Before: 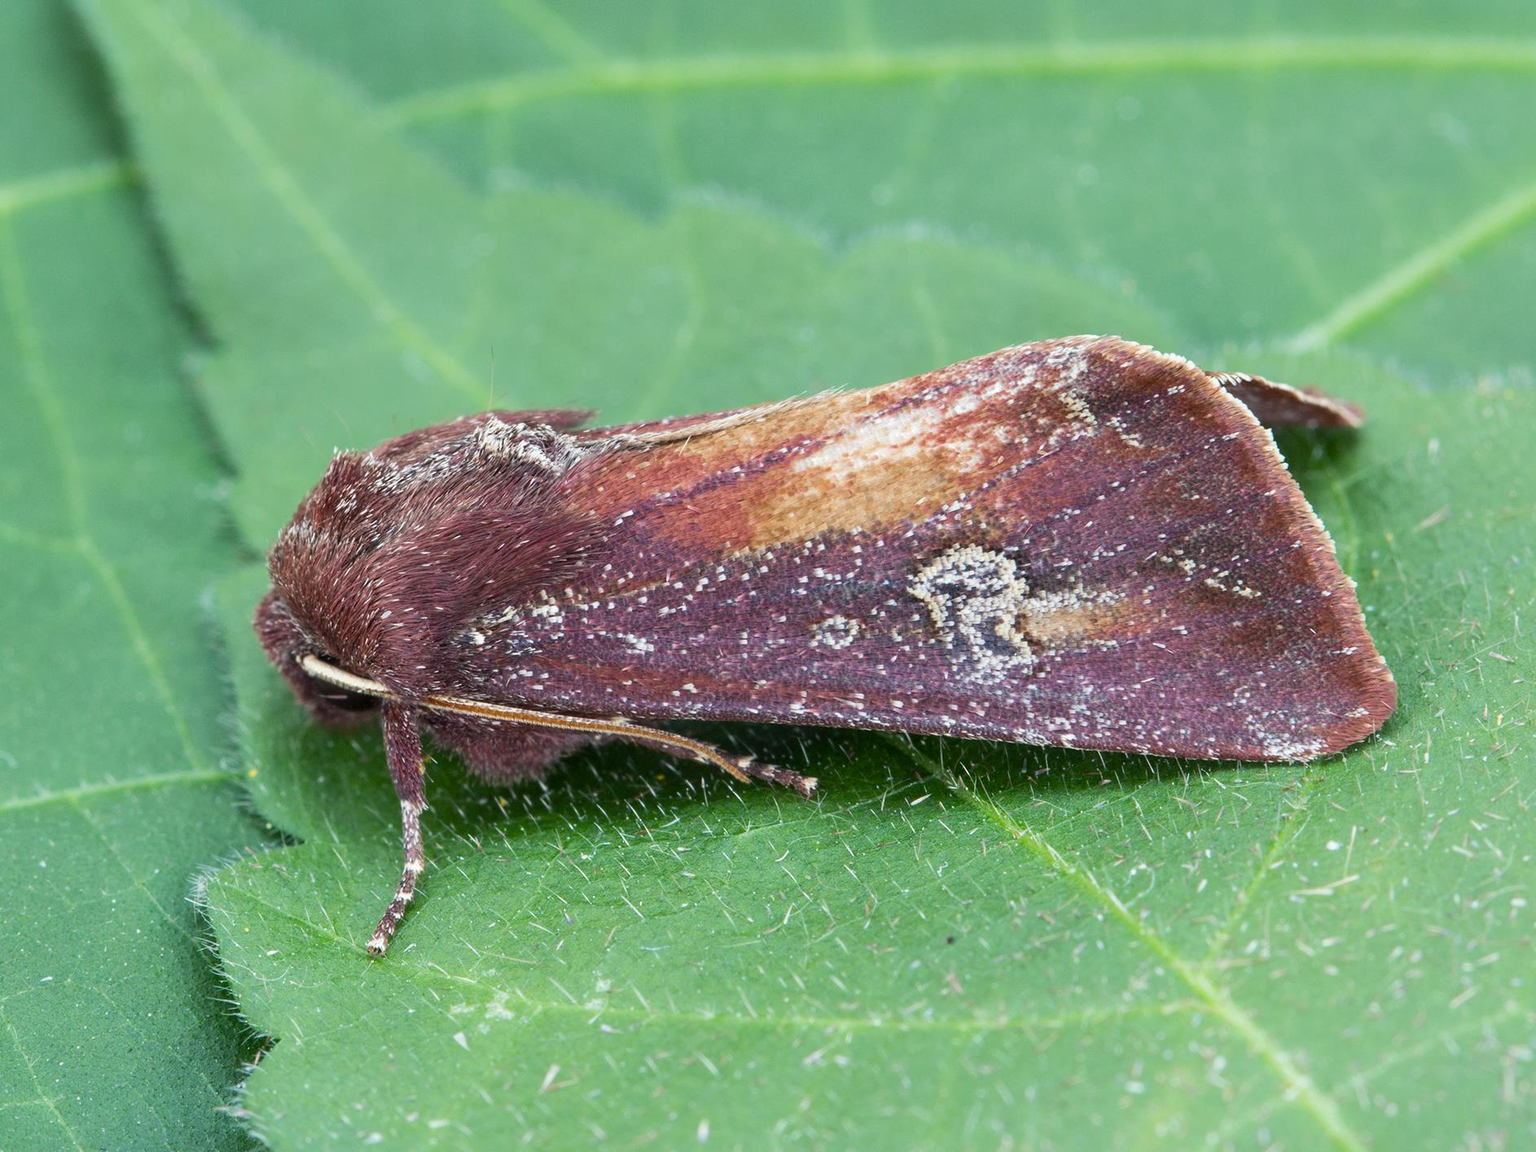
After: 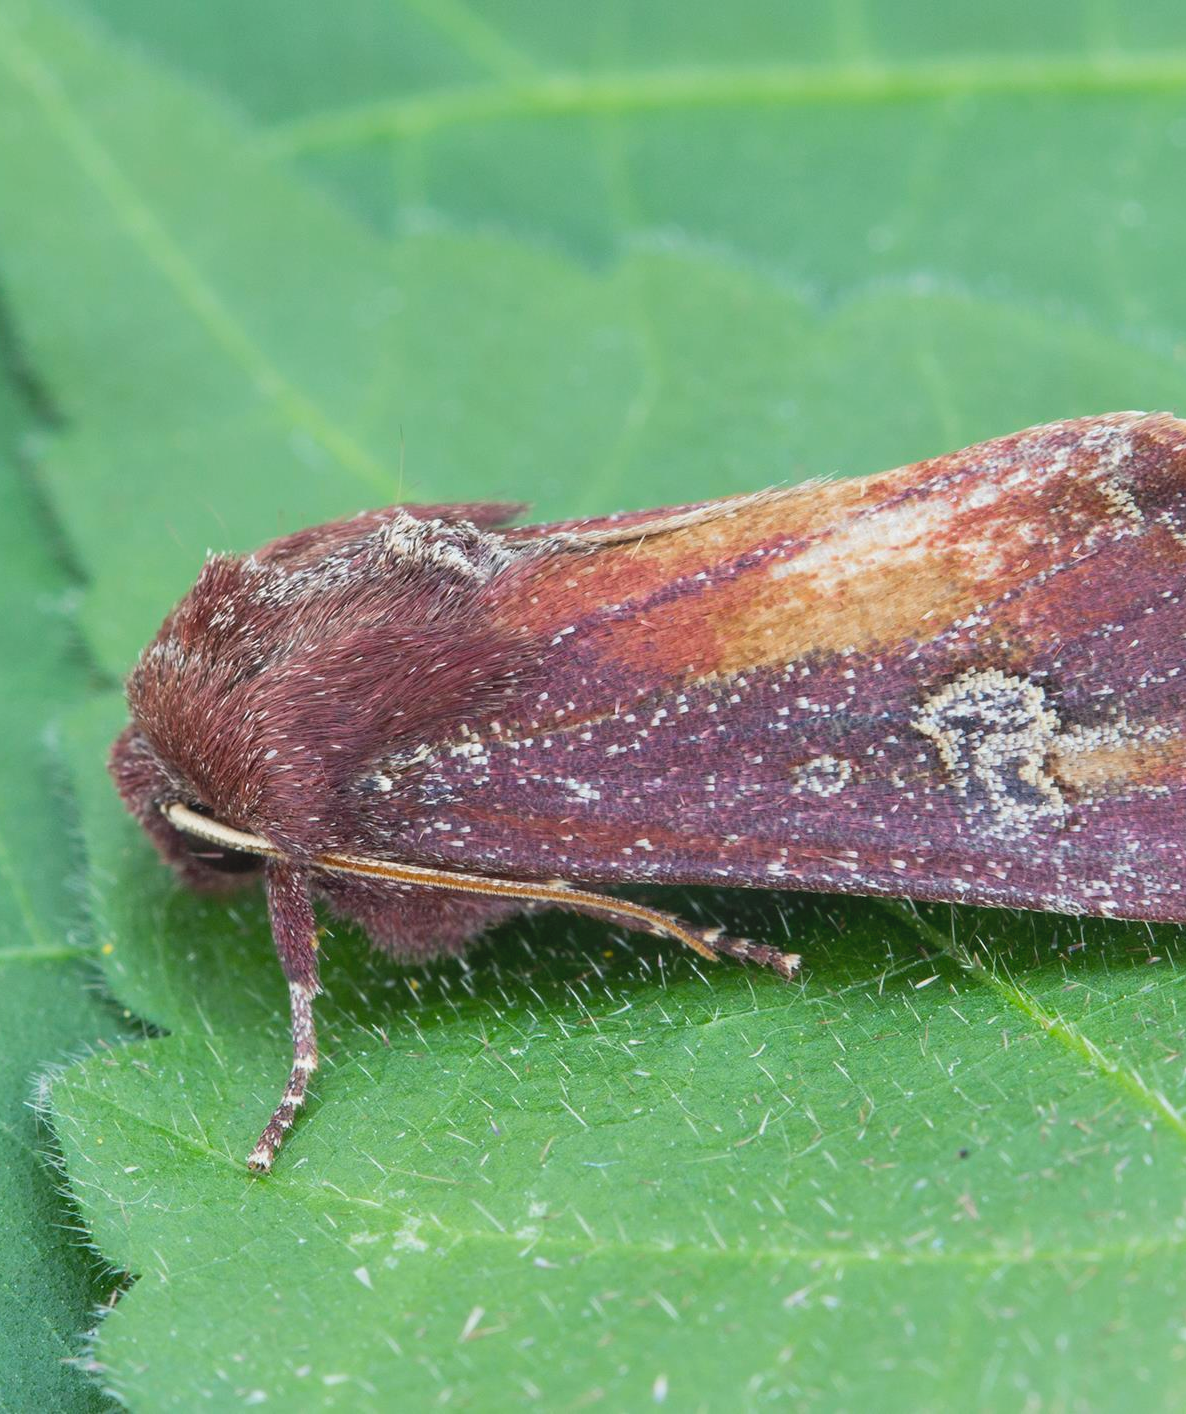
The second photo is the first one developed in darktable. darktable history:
crop: left 10.802%, right 26.312%
contrast brightness saturation: contrast -0.104, brightness 0.047, saturation 0.079
